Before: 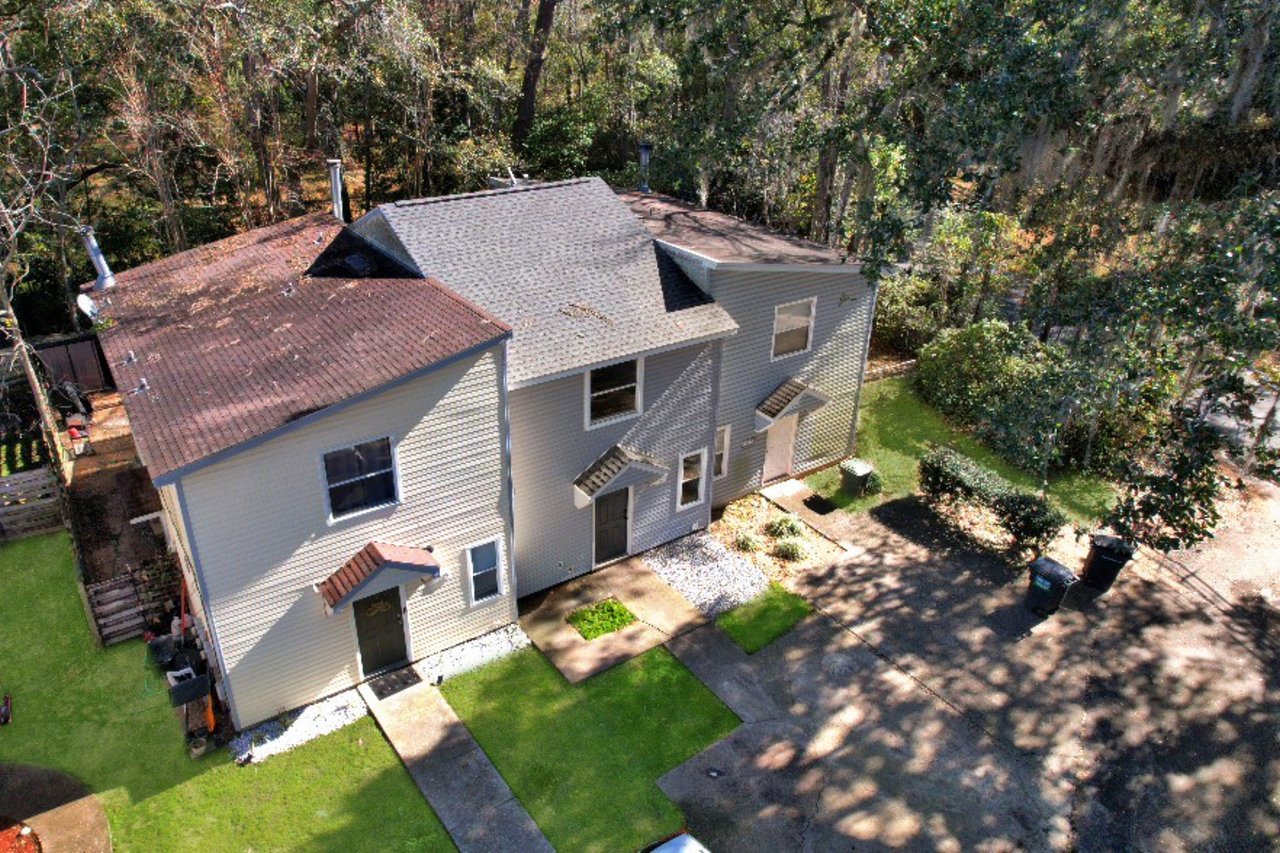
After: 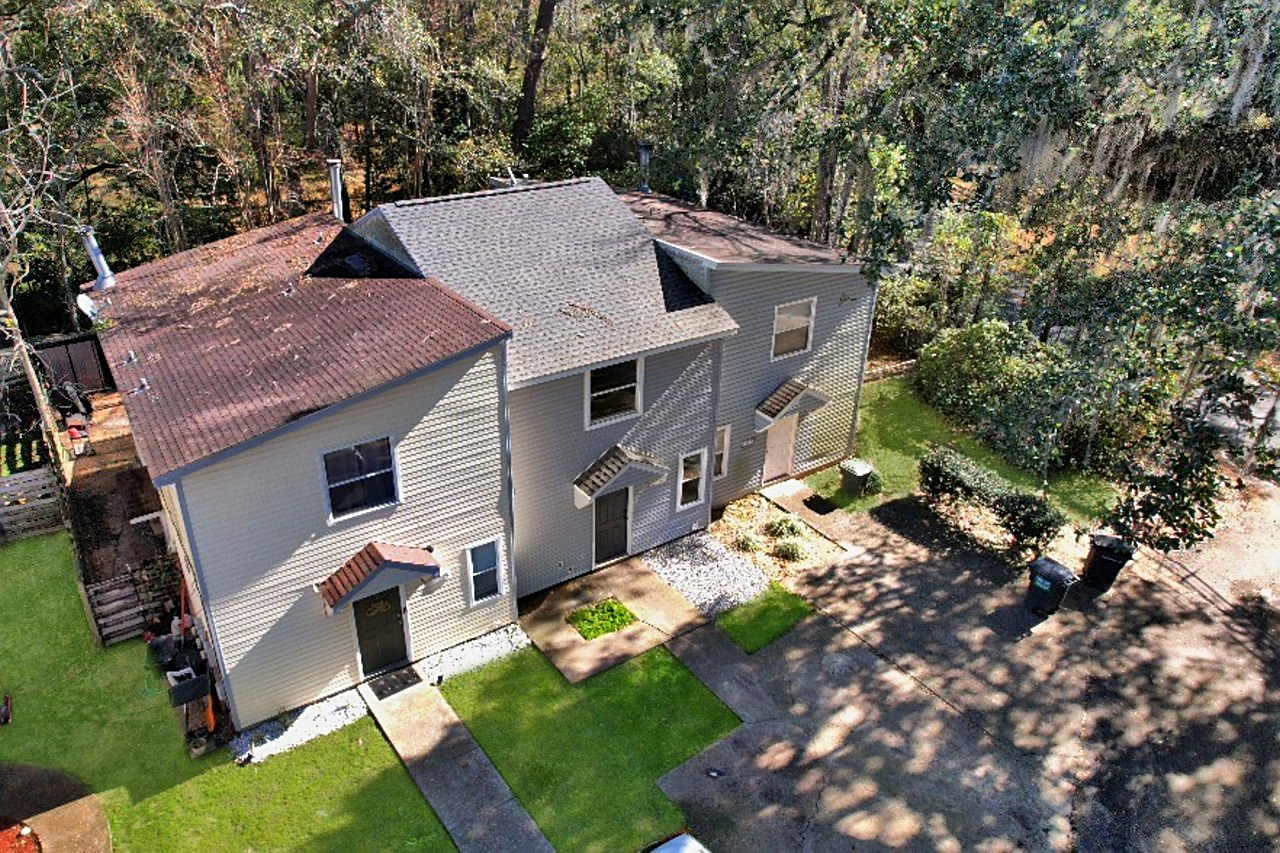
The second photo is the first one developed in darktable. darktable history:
shadows and highlights: radius 122.66, shadows 99.97, white point adjustment -3.19, highlights -99.31, soften with gaussian
sharpen: on, module defaults
